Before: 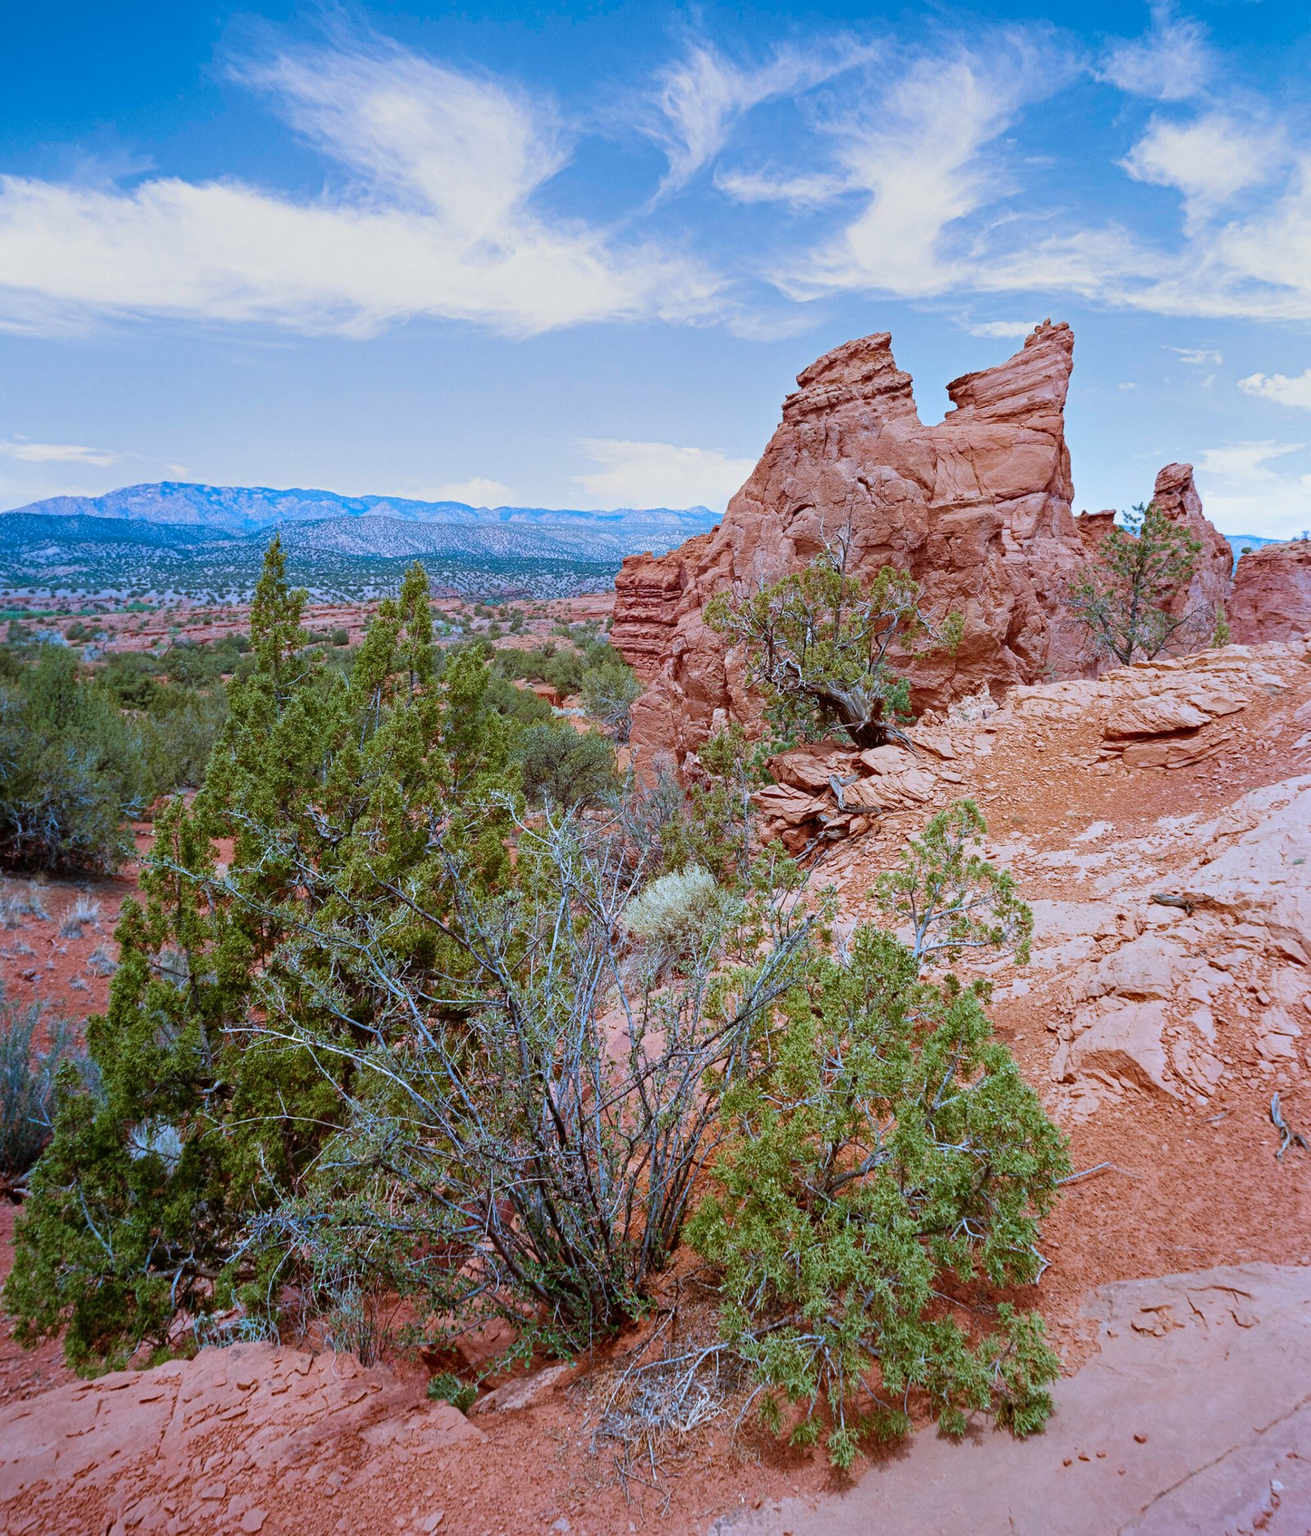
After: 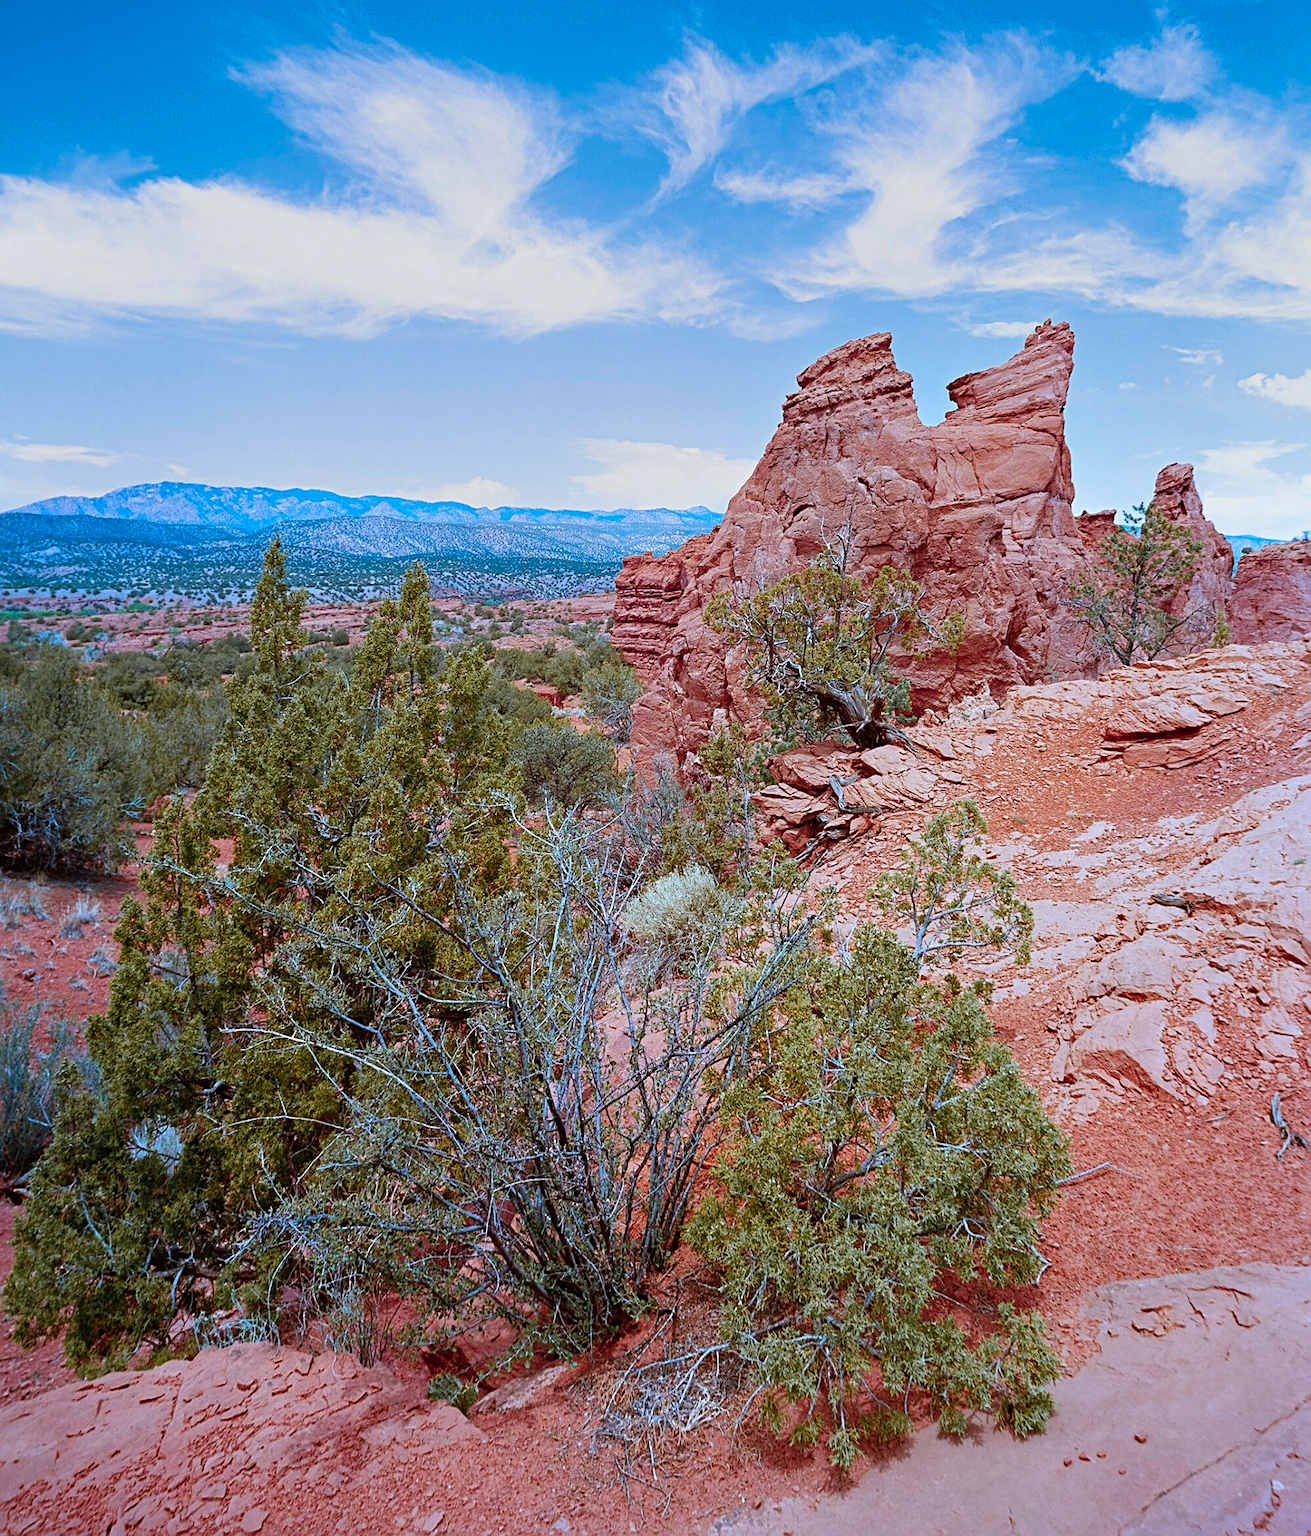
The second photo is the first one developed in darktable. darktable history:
color zones: curves: ch1 [(0.263, 0.53) (0.376, 0.287) (0.487, 0.512) (0.748, 0.547) (1, 0.513)]; ch2 [(0.262, 0.45) (0.751, 0.477)], mix 31.98%
sharpen: on, module defaults
